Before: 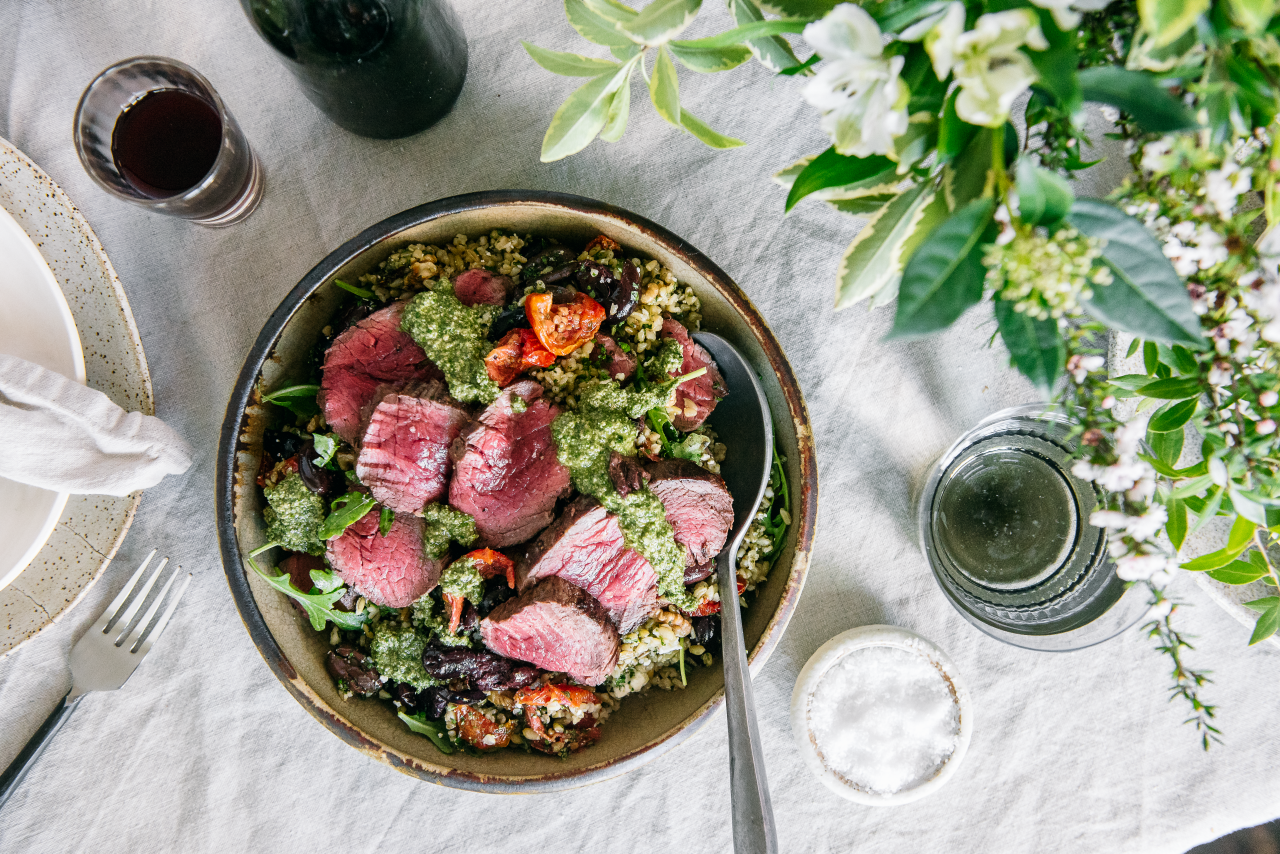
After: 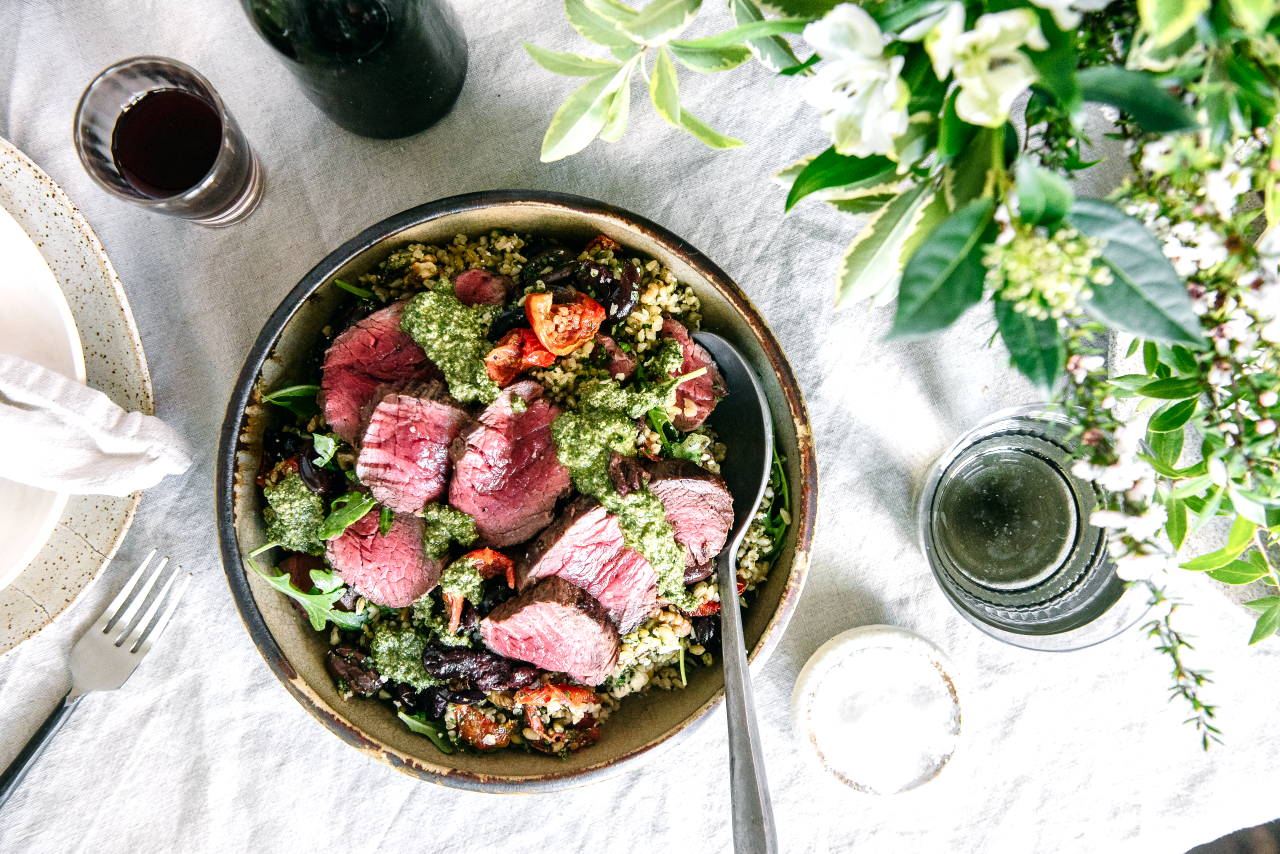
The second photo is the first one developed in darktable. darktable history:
color balance rgb: perceptual saturation grading › global saturation -1.94%, perceptual saturation grading › highlights -8.102%, perceptual saturation grading › mid-tones 8.028%, perceptual saturation grading › shadows 4.994%, global vibrance 10.119%, saturation formula JzAzBz (2021)
tone equalizer: -8 EV -0.395 EV, -7 EV -0.415 EV, -6 EV -0.344 EV, -5 EV -0.228 EV, -3 EV 0.216 EV, -2 EV 0.333 EV, -1 EV 0.394 EV, +0 EV 0.422 EV, mask exposure compensation -0.495 EV
